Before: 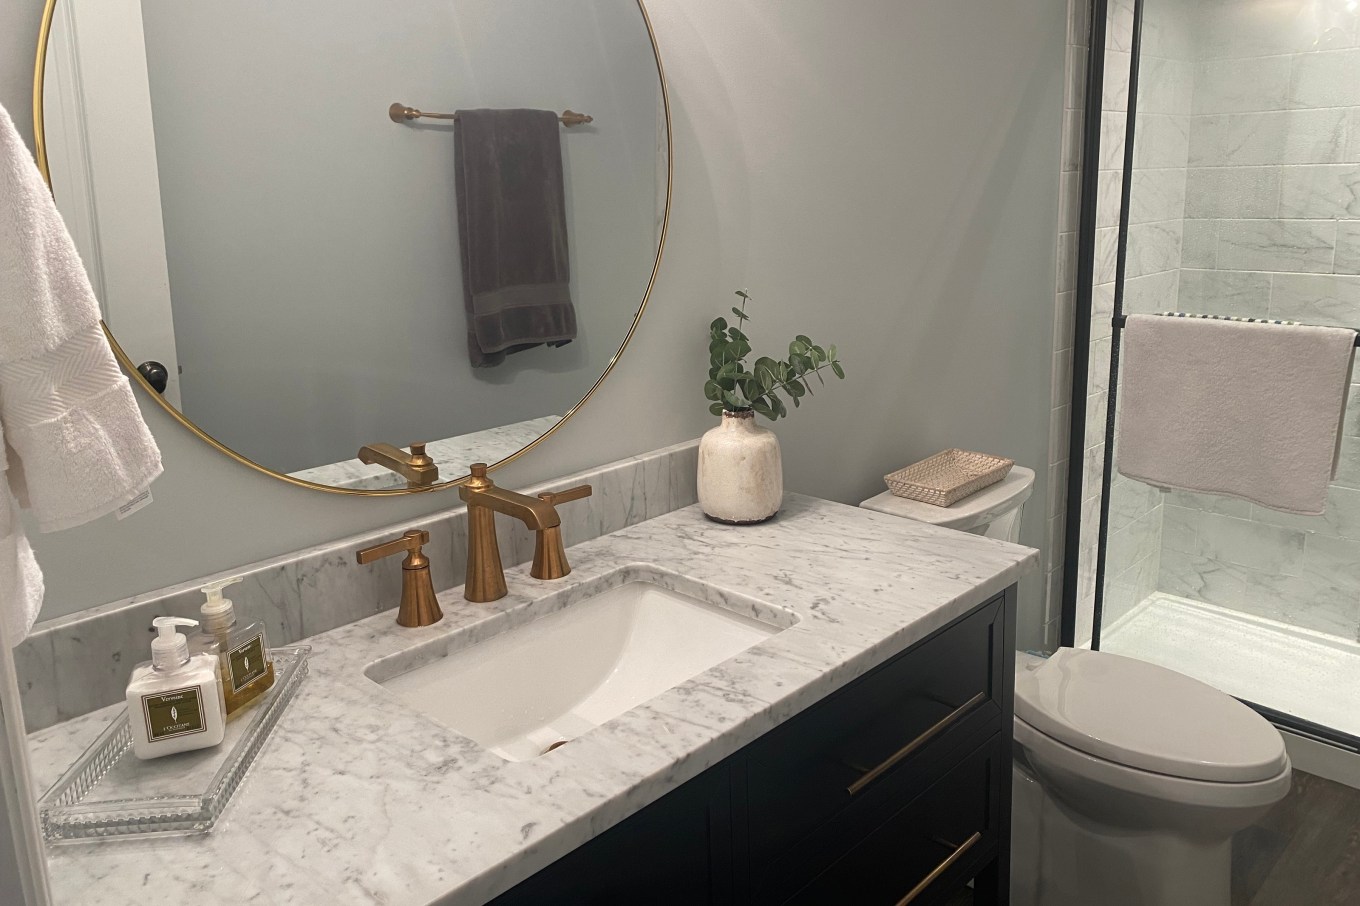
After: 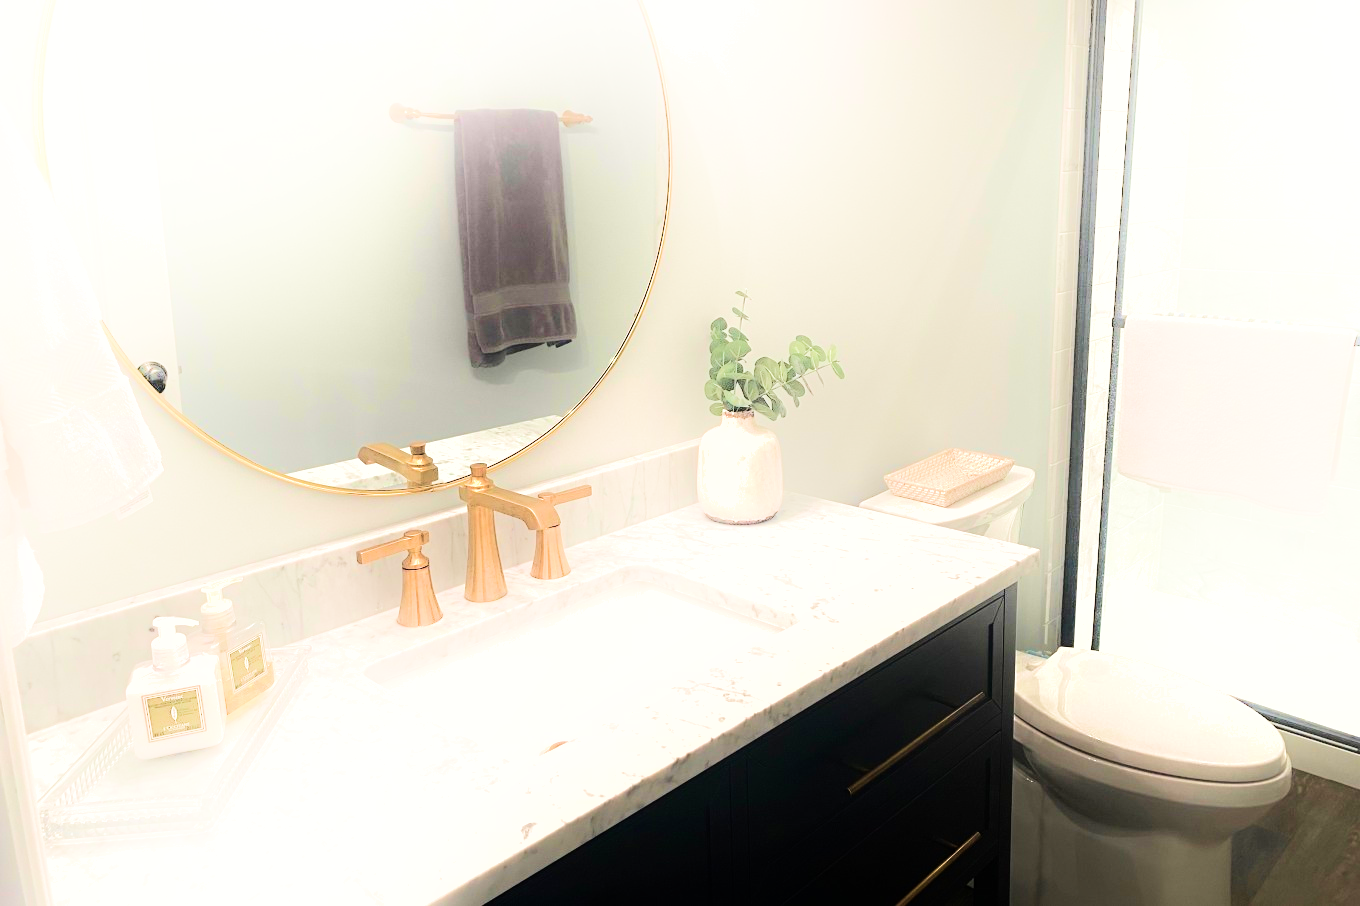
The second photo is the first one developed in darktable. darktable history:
shadows and highlights: shadows -22.19, highlights 98.22, soften with gaussian
velvia: strength 74.39%
tone equalizer: -8 EV -1.1 EV, -7 EV -0.988 EV, -6 EV -0.838 EV, -5 EV -0.6 EV, -3 EV 0.58 EV, -2 EV 0.875 EV, -1 EV 0.996 EV, +0 EV 1.07 EV
